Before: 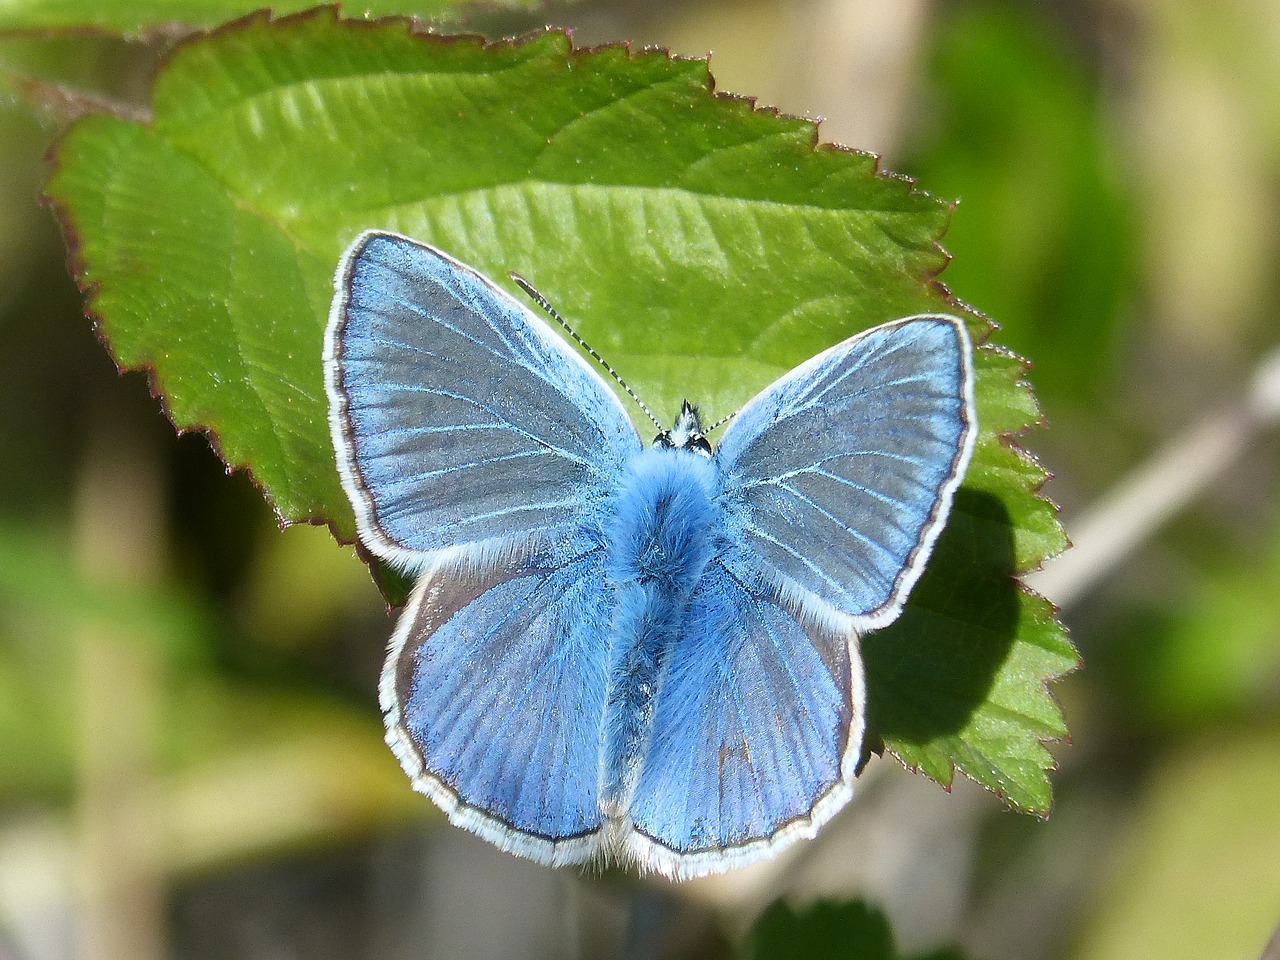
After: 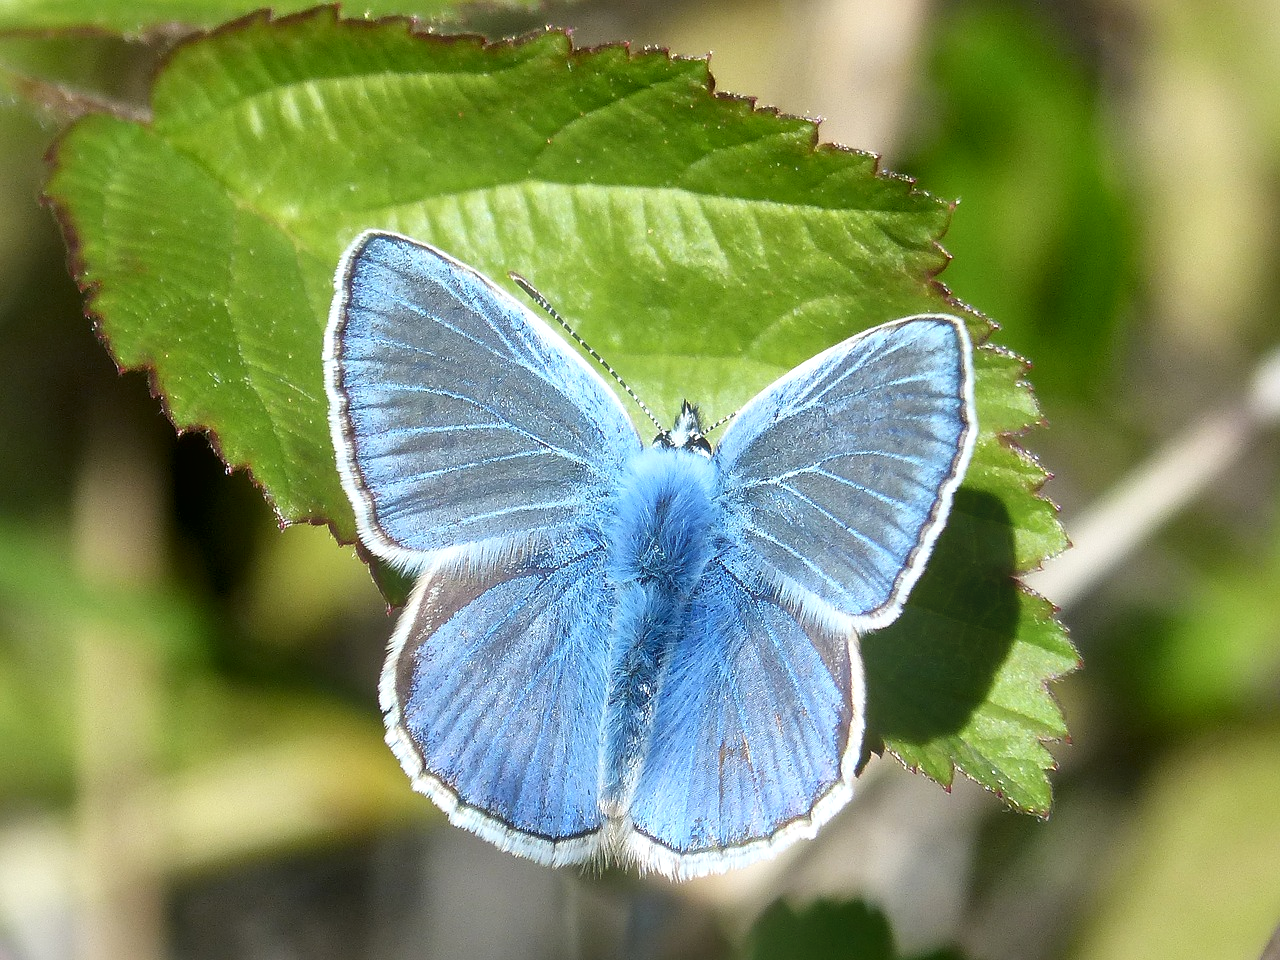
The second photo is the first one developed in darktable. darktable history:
local contrast: mode bilateral grid, contrast 25, coarseness 60, detail 151%, midtone range 0.2
bloom: size 16%, threshold 98%, strength 20%
